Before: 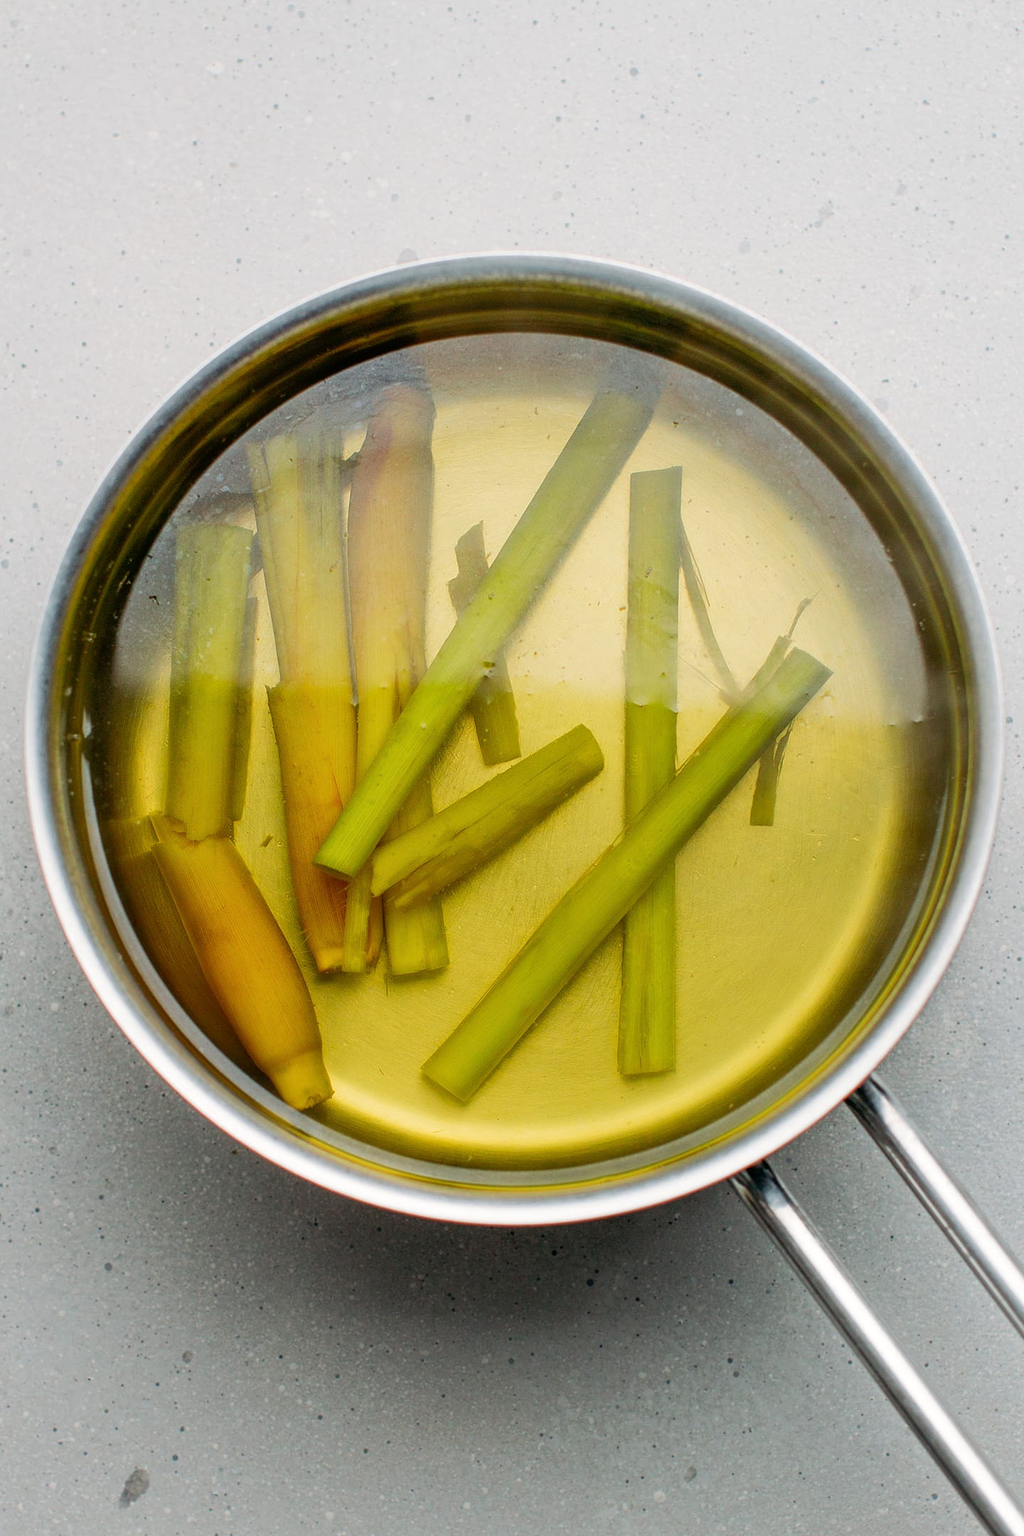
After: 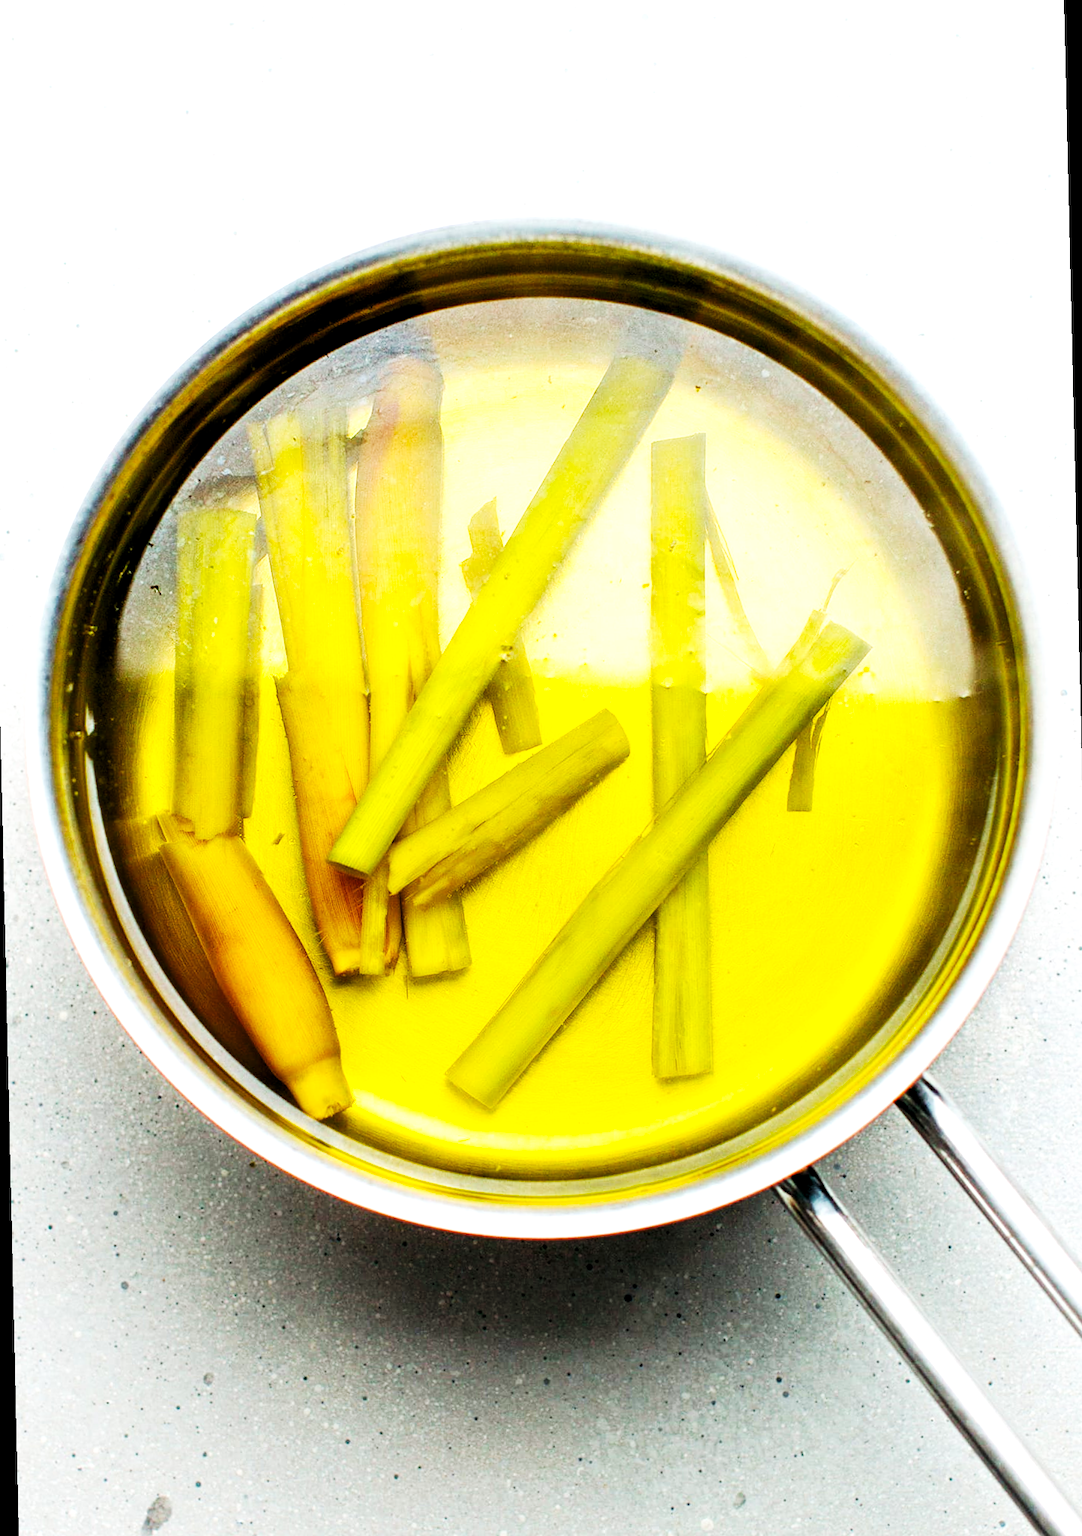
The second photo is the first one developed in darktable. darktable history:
color balance rgb: linear chroma grading › global chroma 13.3%, global vibrance 41.49%
rotate and perspective: rotation -1.32°, lens shift (horizontal) -0.031, crop left 0.015, crop right 0.985, crop top 0.047, crop bottom 0.982
levels: levels [0.029, 0.545, 0.971]
base curve: curves: ch0 [(0, 0) (0.007, 0.004) (0.027, 0.03) (0.046, 0.07) (0.207, 0.54) (0.442, 0.872) (0.673, 0.972) (1, 1)], preserve colors none
